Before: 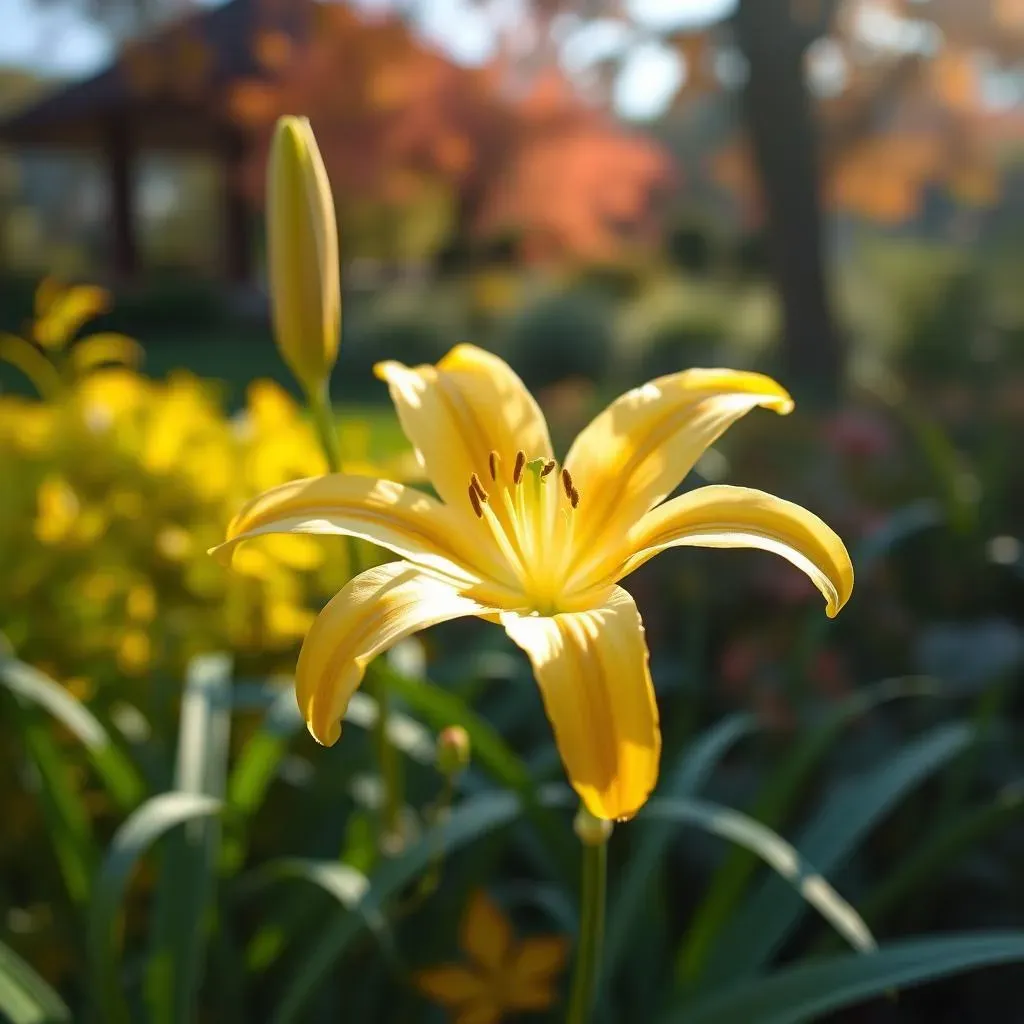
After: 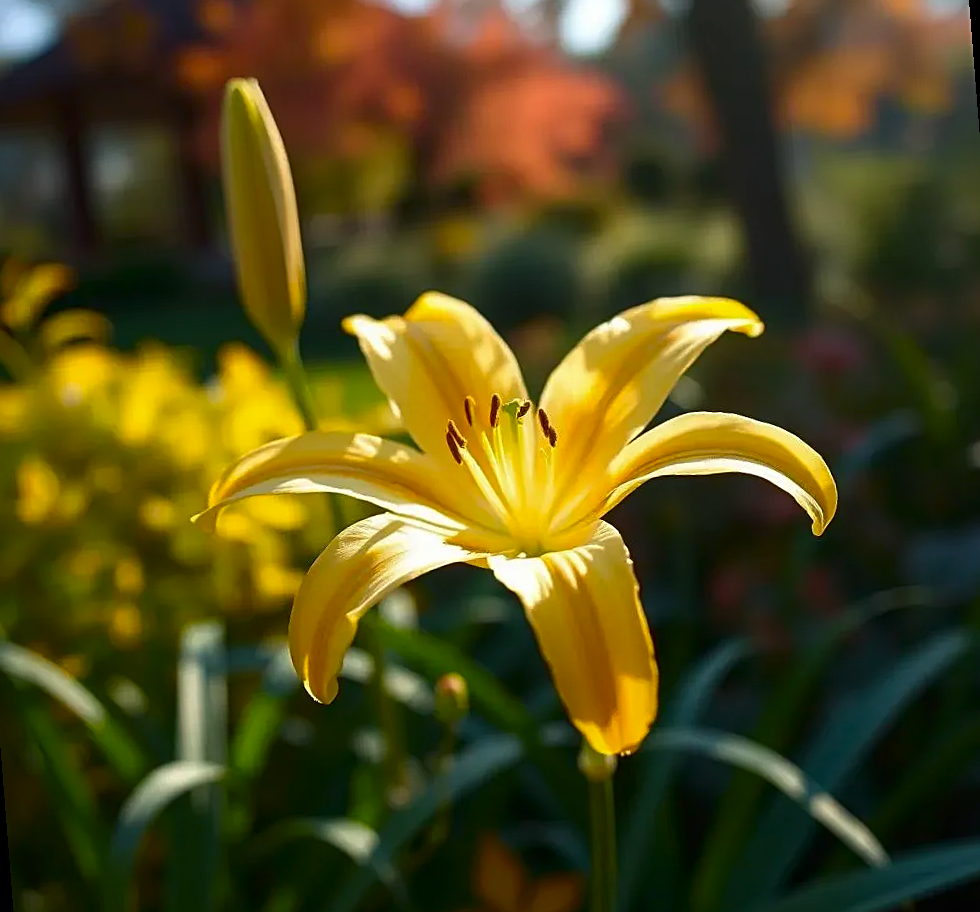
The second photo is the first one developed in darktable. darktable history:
rotate and perspective: rotation -4.57°, crop left 0.054, crop right 0.944, crop top 0.087, crop bottom 0.914
sharpen: on, module defaults
contrast brightness saturation: contrast 0.07, brightness -0.14, saturation 0.11
